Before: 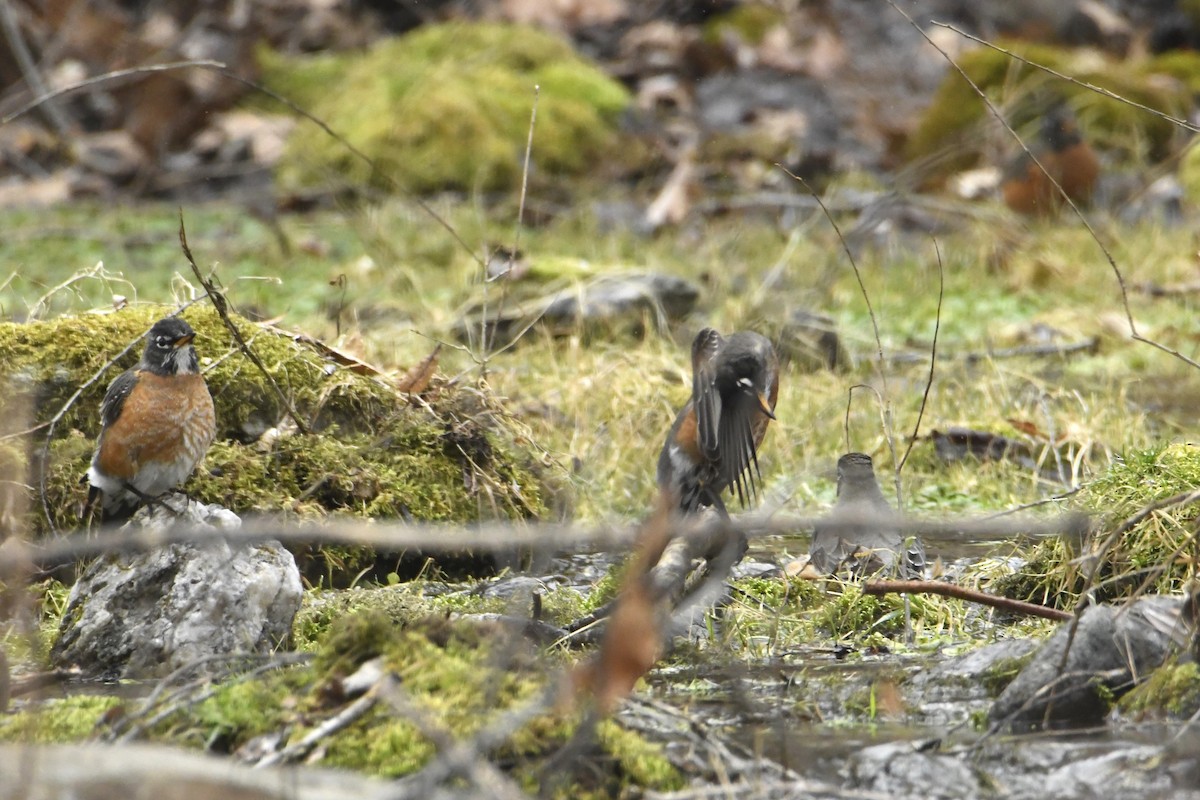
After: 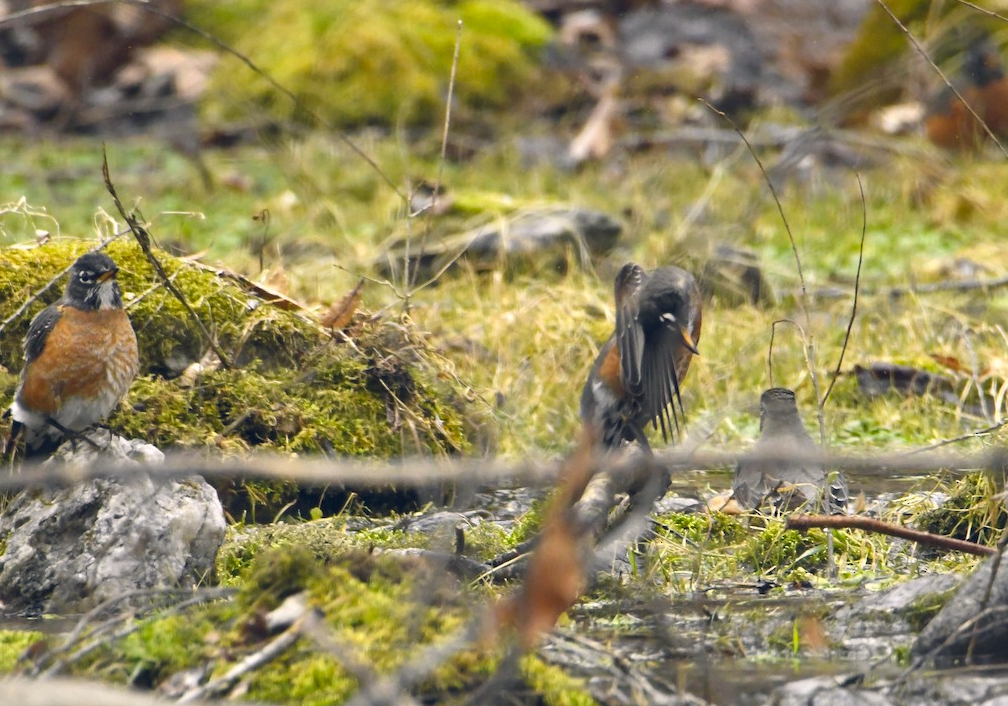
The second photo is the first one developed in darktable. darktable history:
crop: left 6.446%, top 8.188%, right 9.538%, bottom 3.548%
color balance: output saturation 110%
color balance rgb: shadows lift › hue 87.51°, highlights gain › chroma 1.35%, highlights gain › hue 55.1°, global offset › chroma 0.13%, global offset › hue 253.66°, perceptual saturation grading › global saturation 16.38%
